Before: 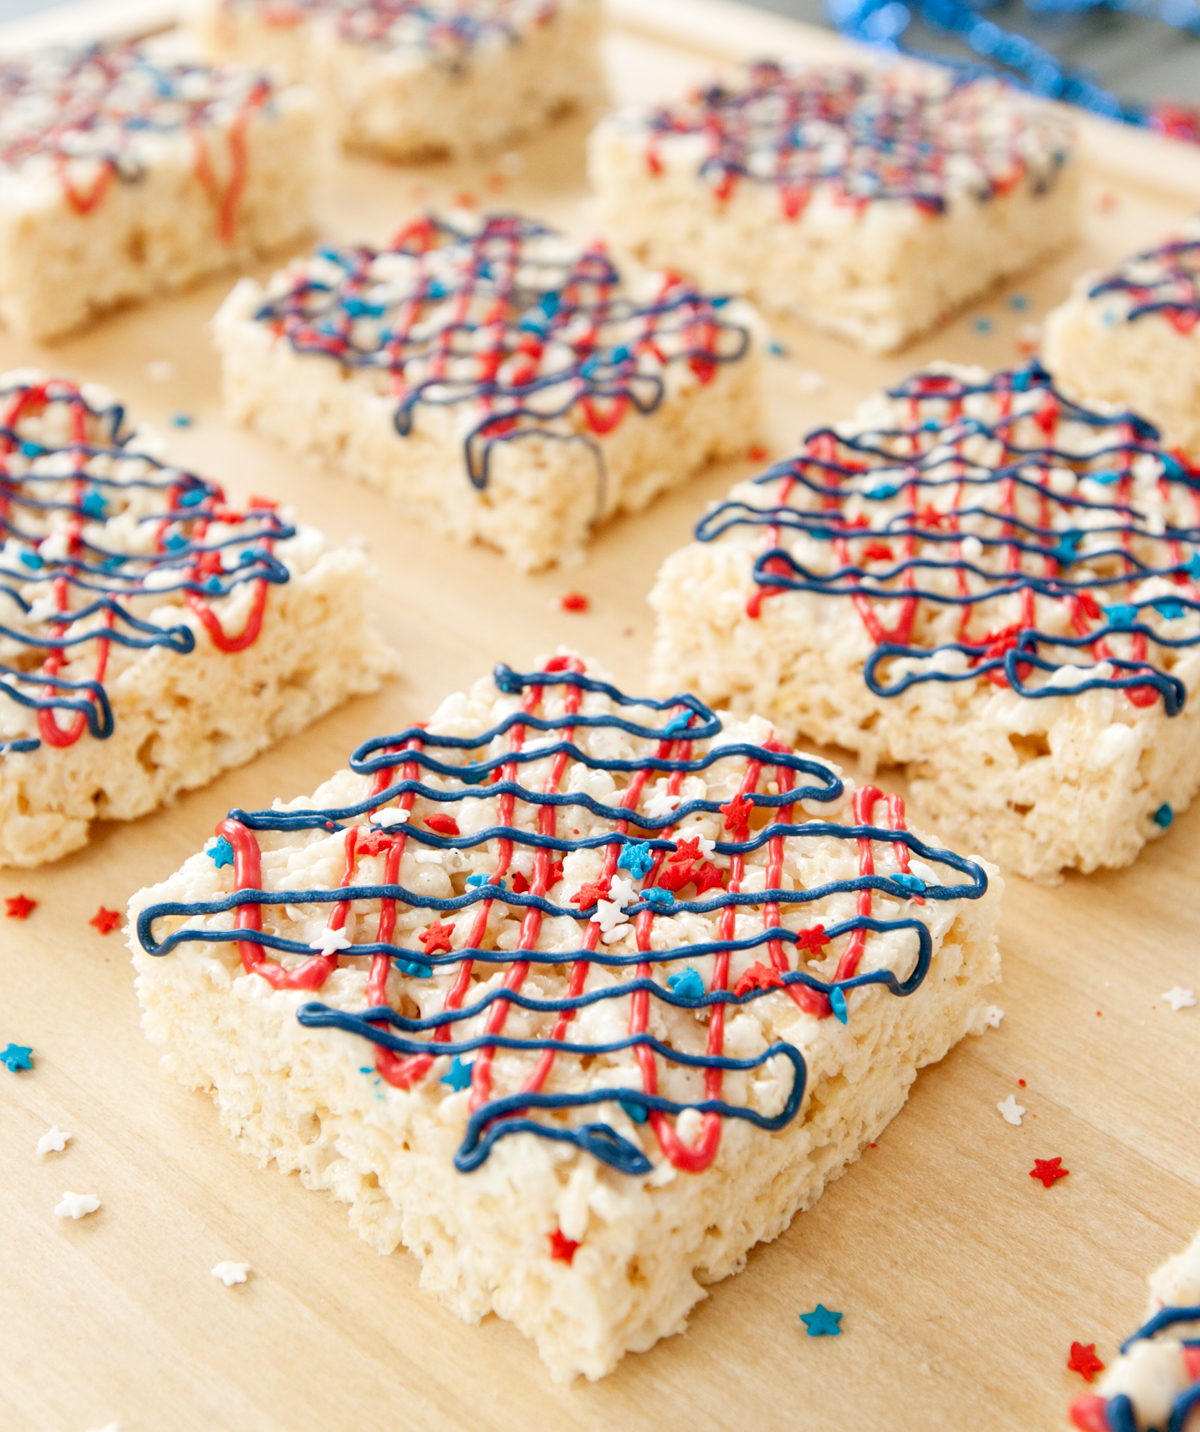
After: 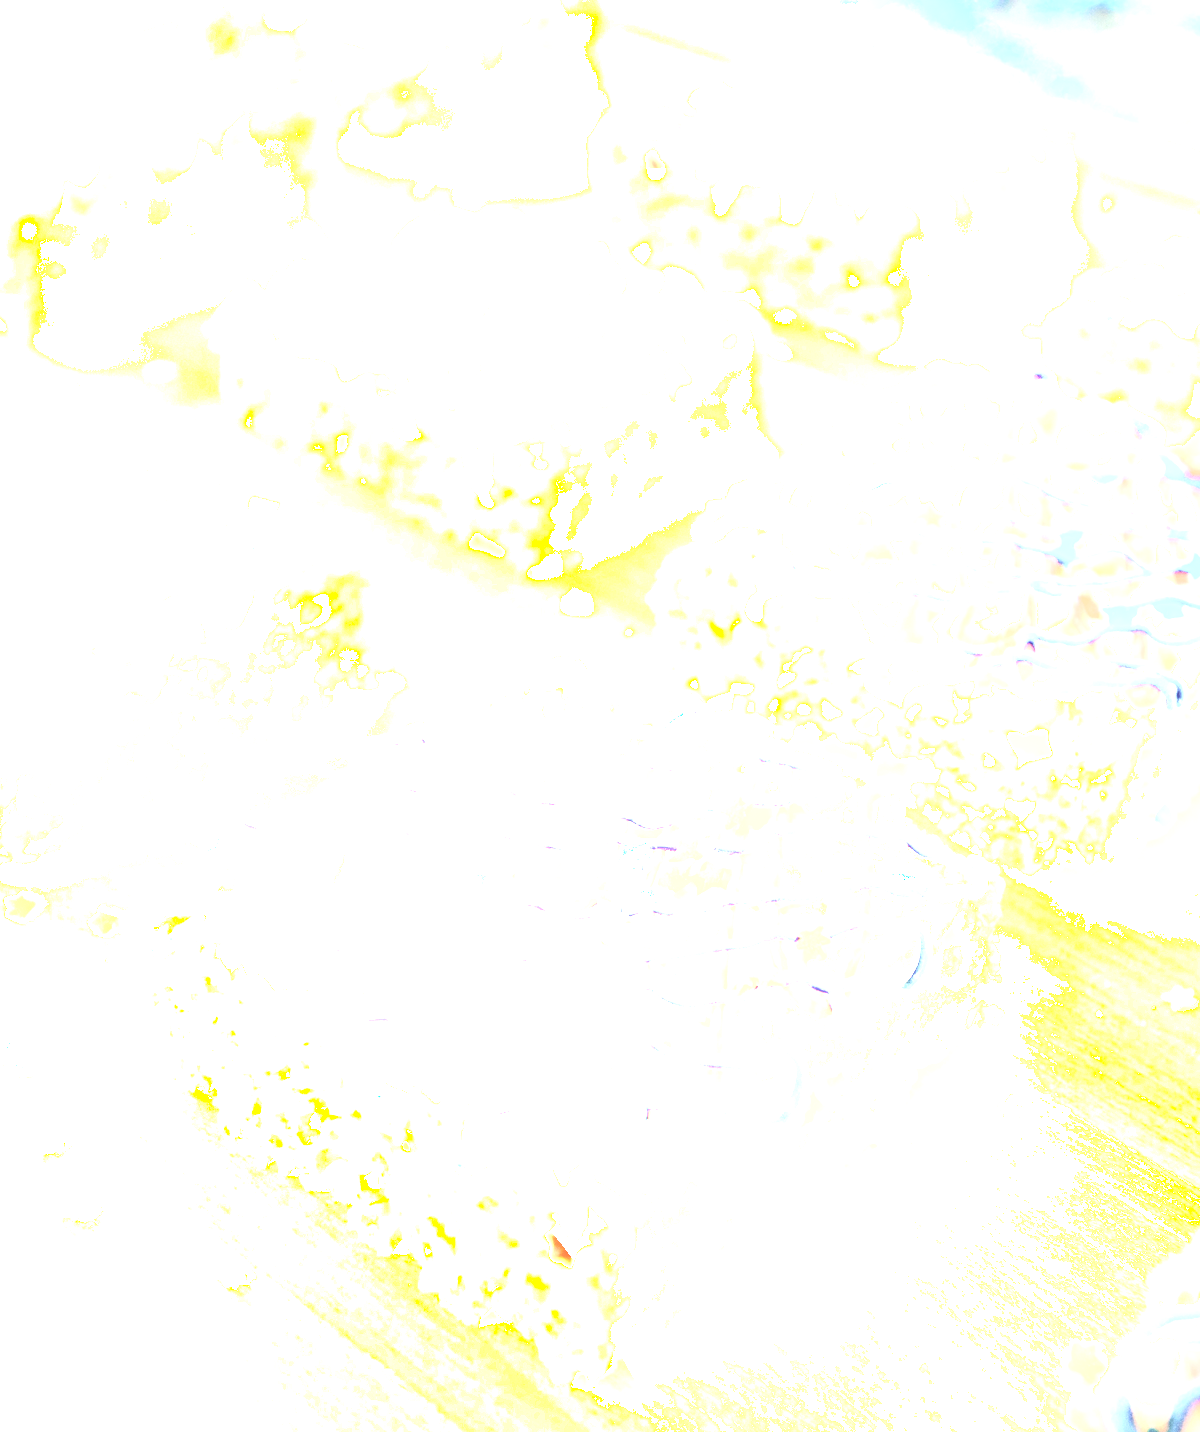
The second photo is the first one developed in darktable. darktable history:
exposure: black level correction 0, exposure 0.849 EV, compensate highlight preservation false
shadows and highlights: shadows -89.35, highlights 91.2, soften with gaussian
local contrast: highlights 47%, shadows 5%, detail 100%
